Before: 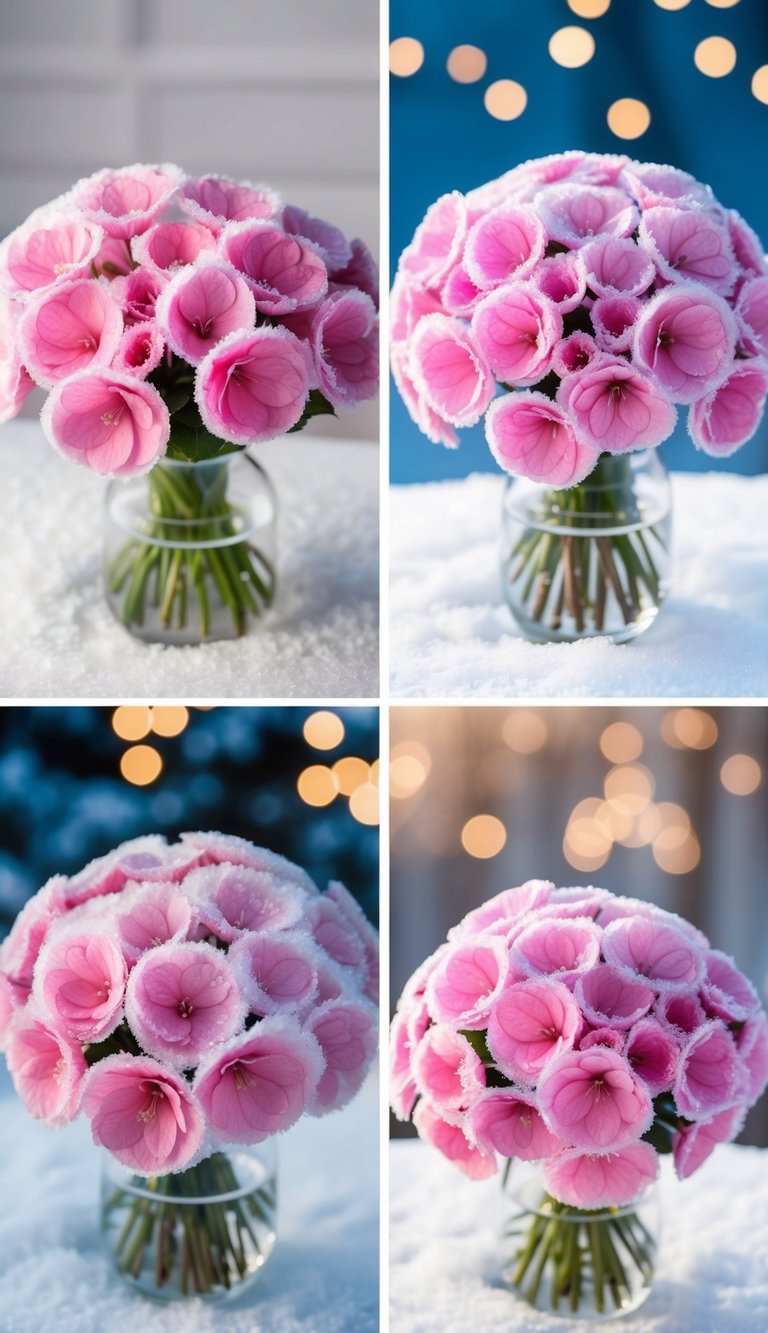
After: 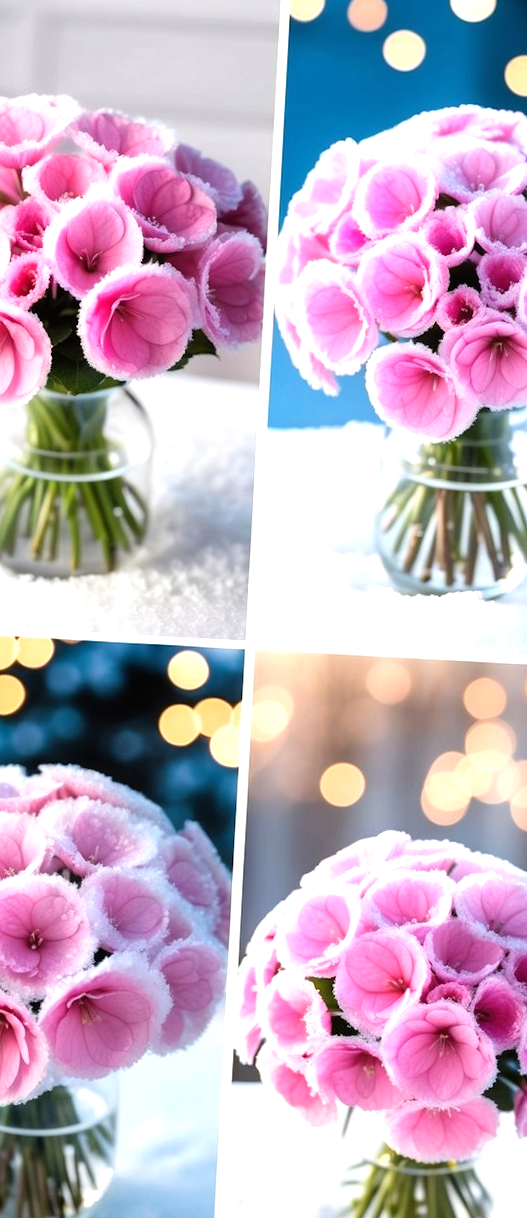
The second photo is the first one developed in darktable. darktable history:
tone equalizer: -8 EV -0.74 EV, -7 EV -0.733 EV, -6 EV -0.609 EV, -5 EV -0.417 EV, -3 EV 0.378 EV, -2 EV 0.6 EV, -1 EV 0.699 EV, +0 EV 0.74 EV
crop and rotate: angle -3.11°, left 14.153%, top 0.033%, right 10.84%, bottom 0.042%
